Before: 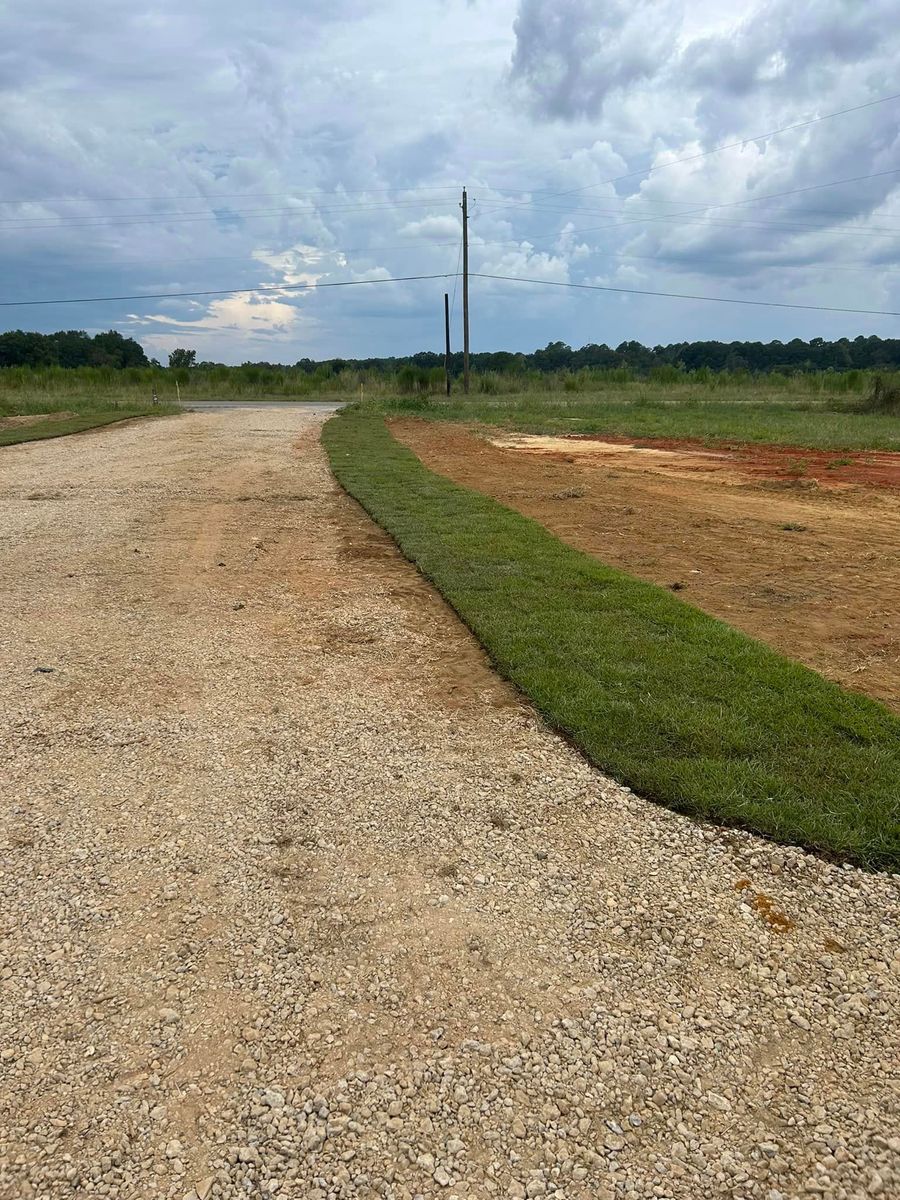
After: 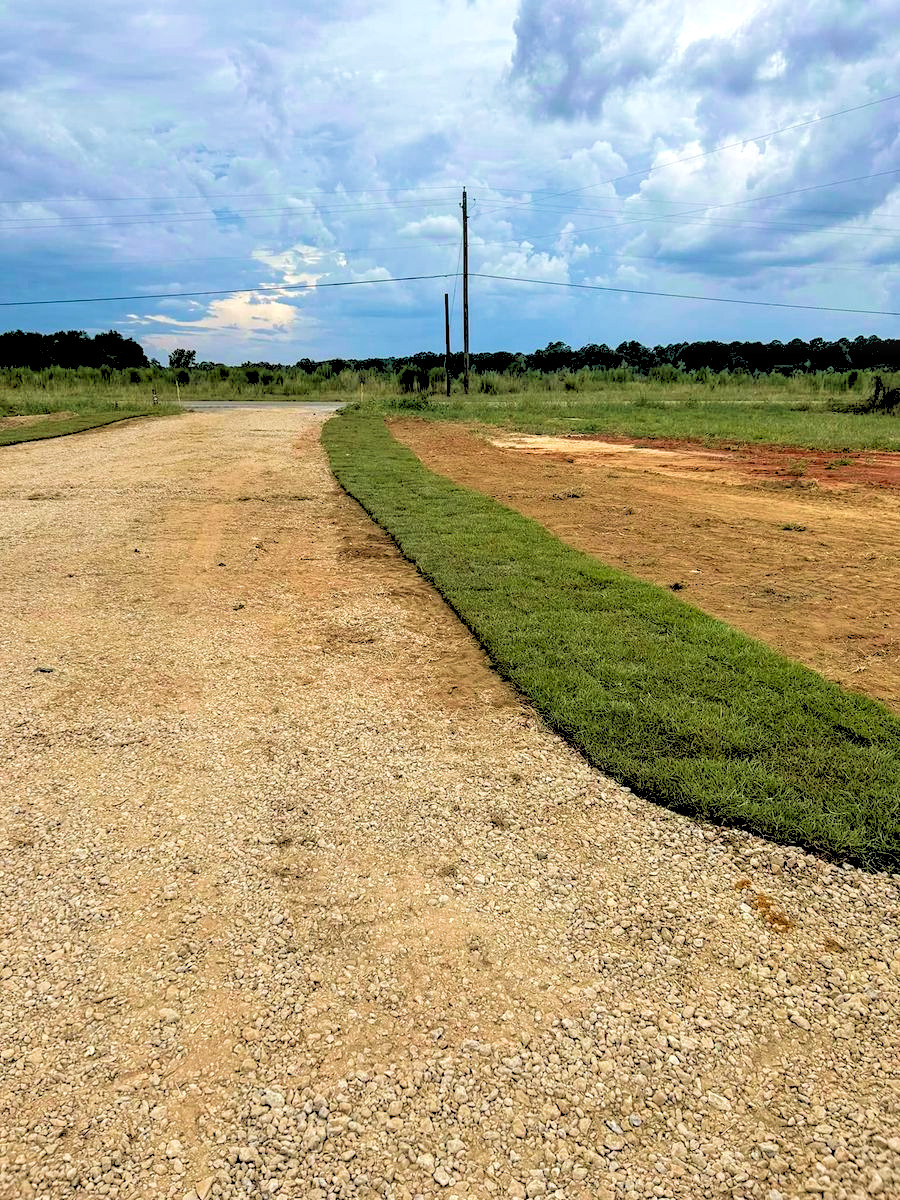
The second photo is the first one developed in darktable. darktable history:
velvia: strength 40%
local contrast: detail 130%
rgb levels: levels [[0.027, 0.429, 0.996], [0, 0.5, 1], [0, 0.5, 1]]
haze removal: compatibility mode true, adaptive false
